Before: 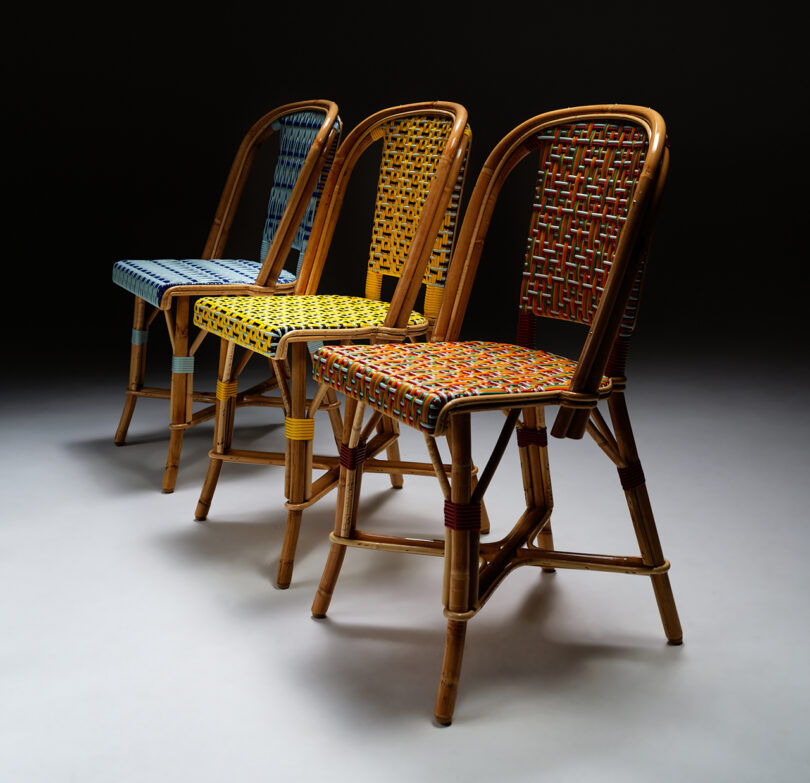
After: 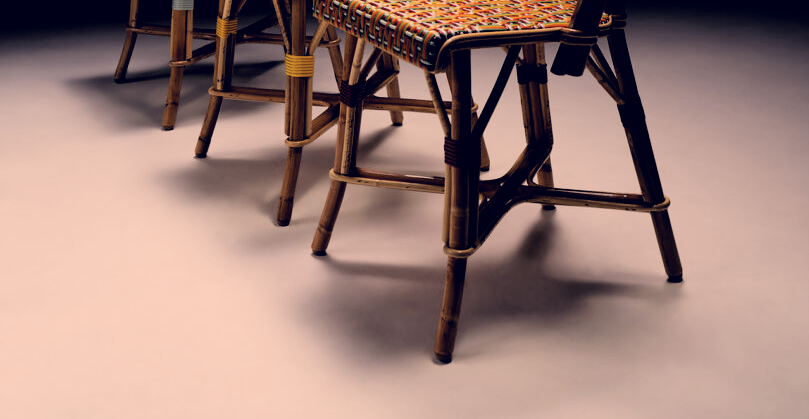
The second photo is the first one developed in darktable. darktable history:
color correction: highlights a* 20.02, highlights b* 27.65, shadows a* 3.49, shadows b* -16.52, saturation 0.76
filmic rgb: black relative exposure -5.07 EV, white relative exposure 3.54 EV, hardness 3.17, contrast 1.199, highlights saturation mix -49.25%
crop and rotate: top 46.404%, right 0.089%
